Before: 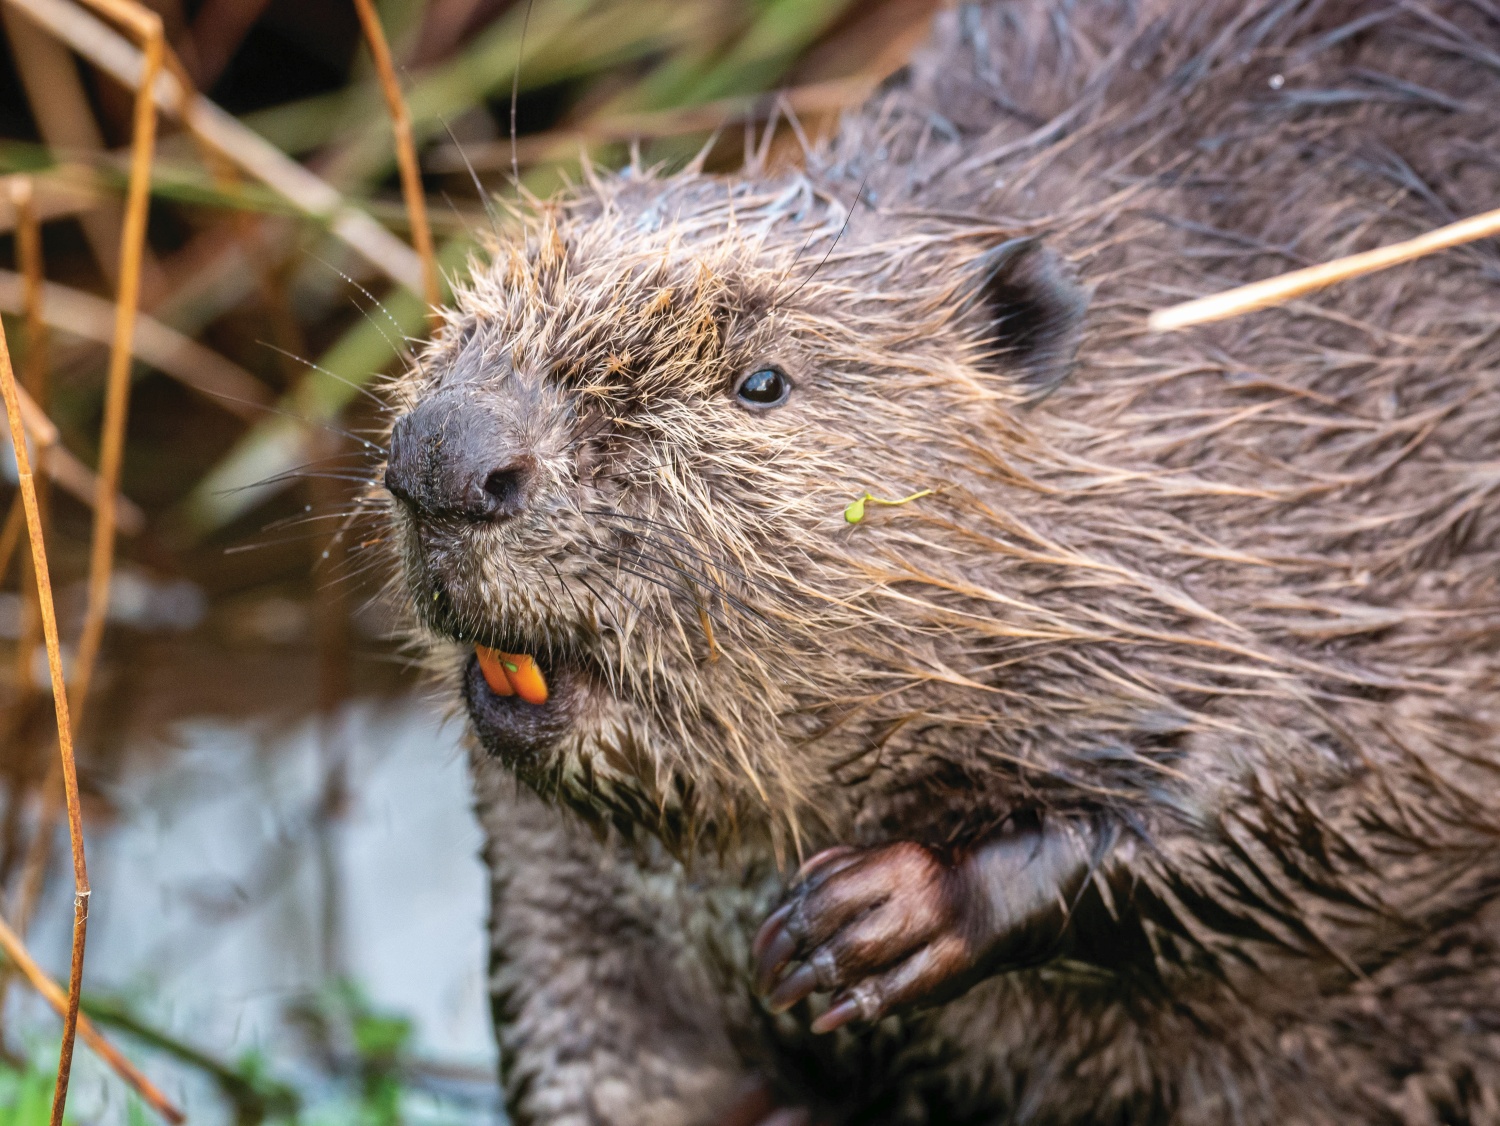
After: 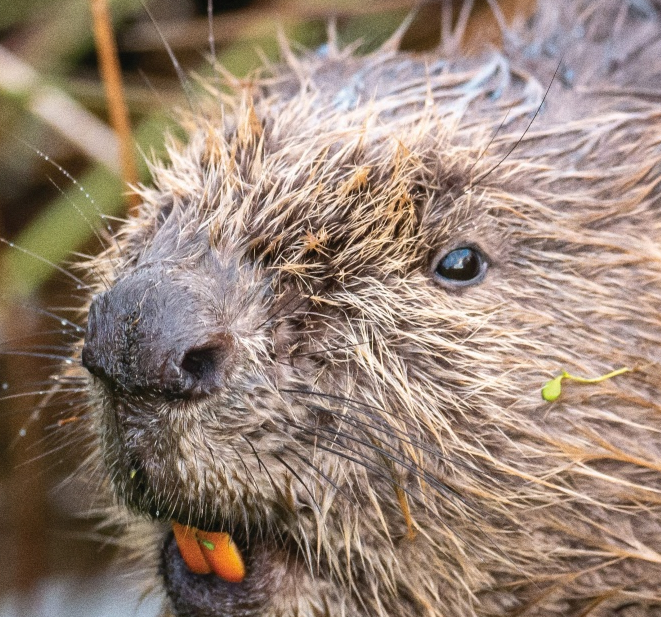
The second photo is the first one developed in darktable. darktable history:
crop: left 20.248%, top 10.86%, right 35.675%, bottom 34.321%
grain: coarseness 0.09 ISO
